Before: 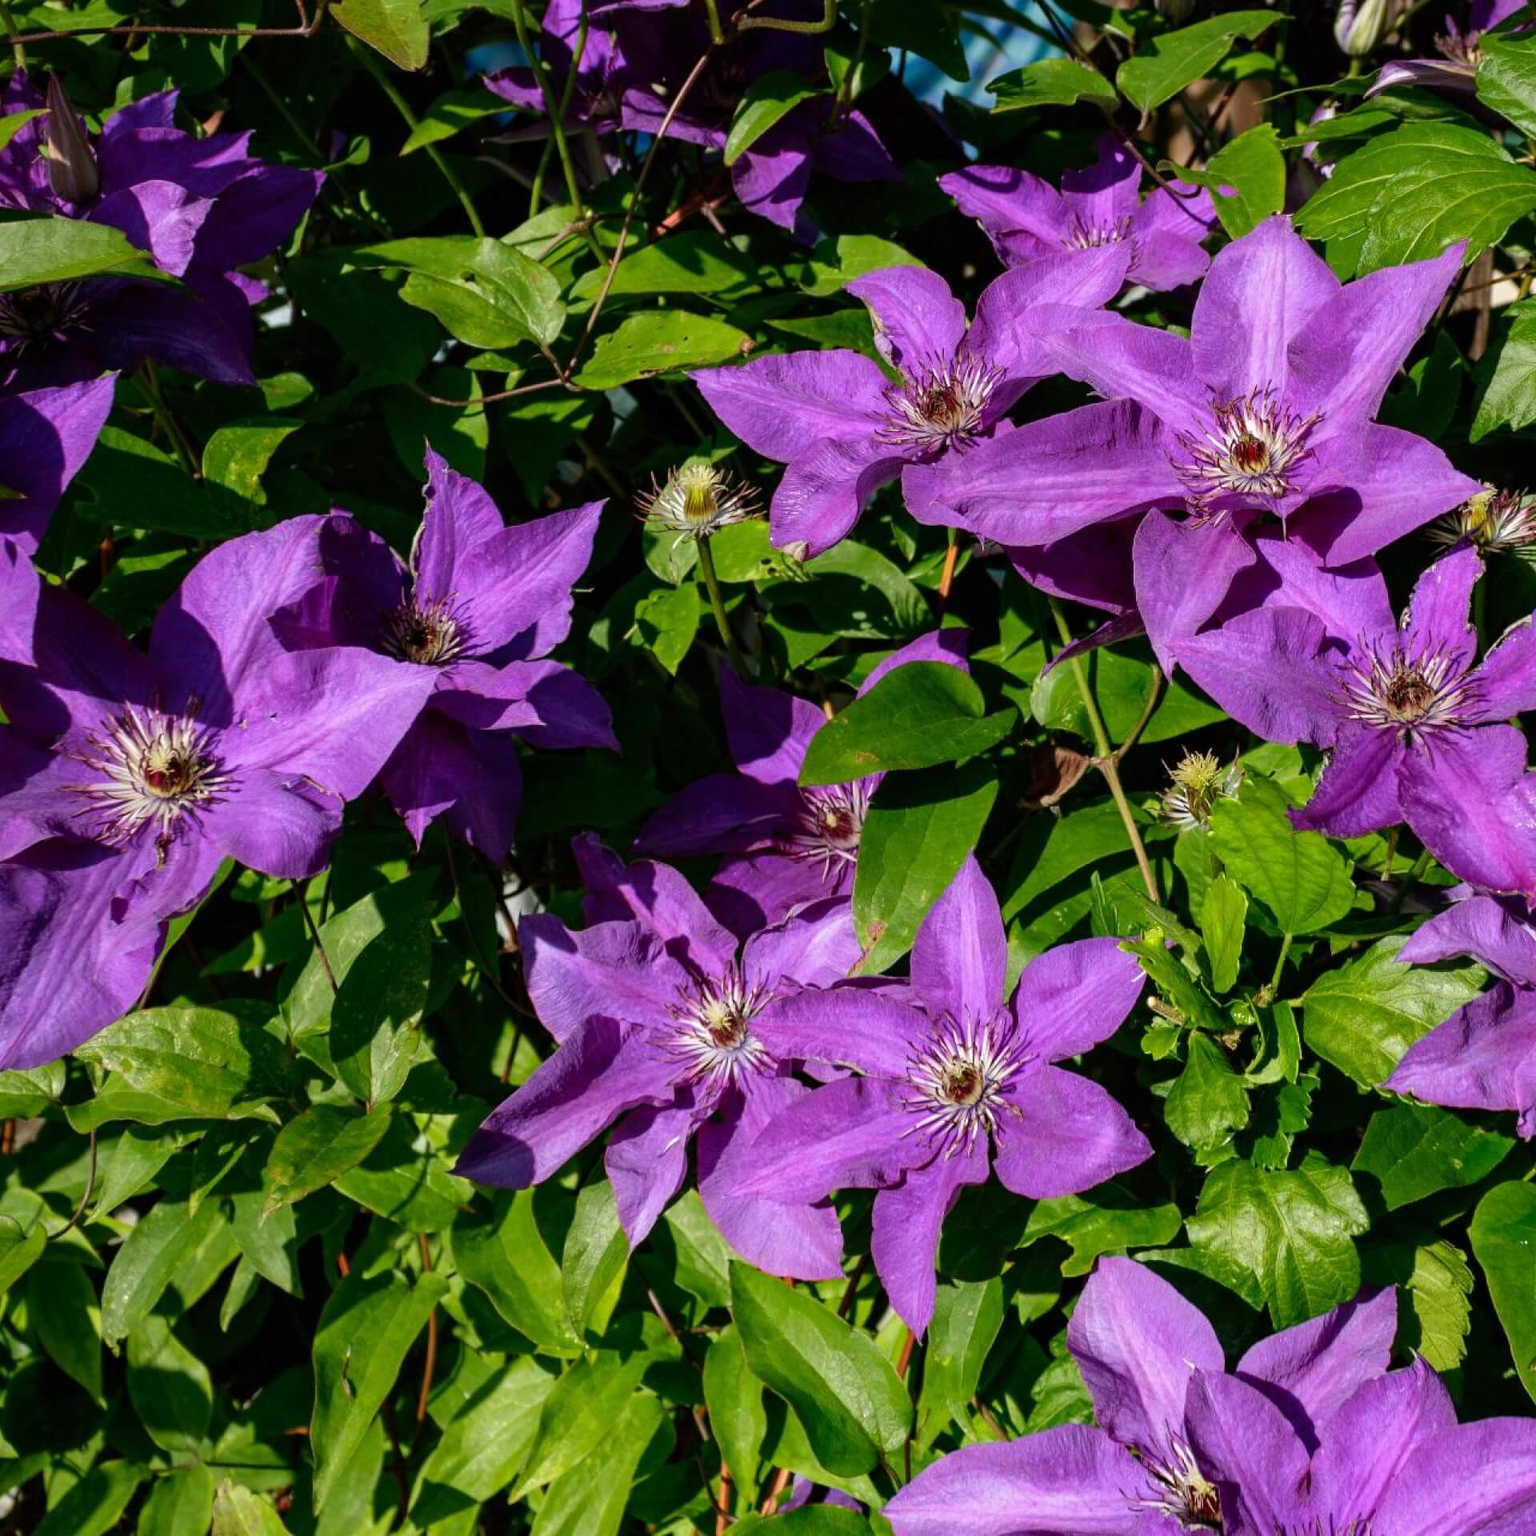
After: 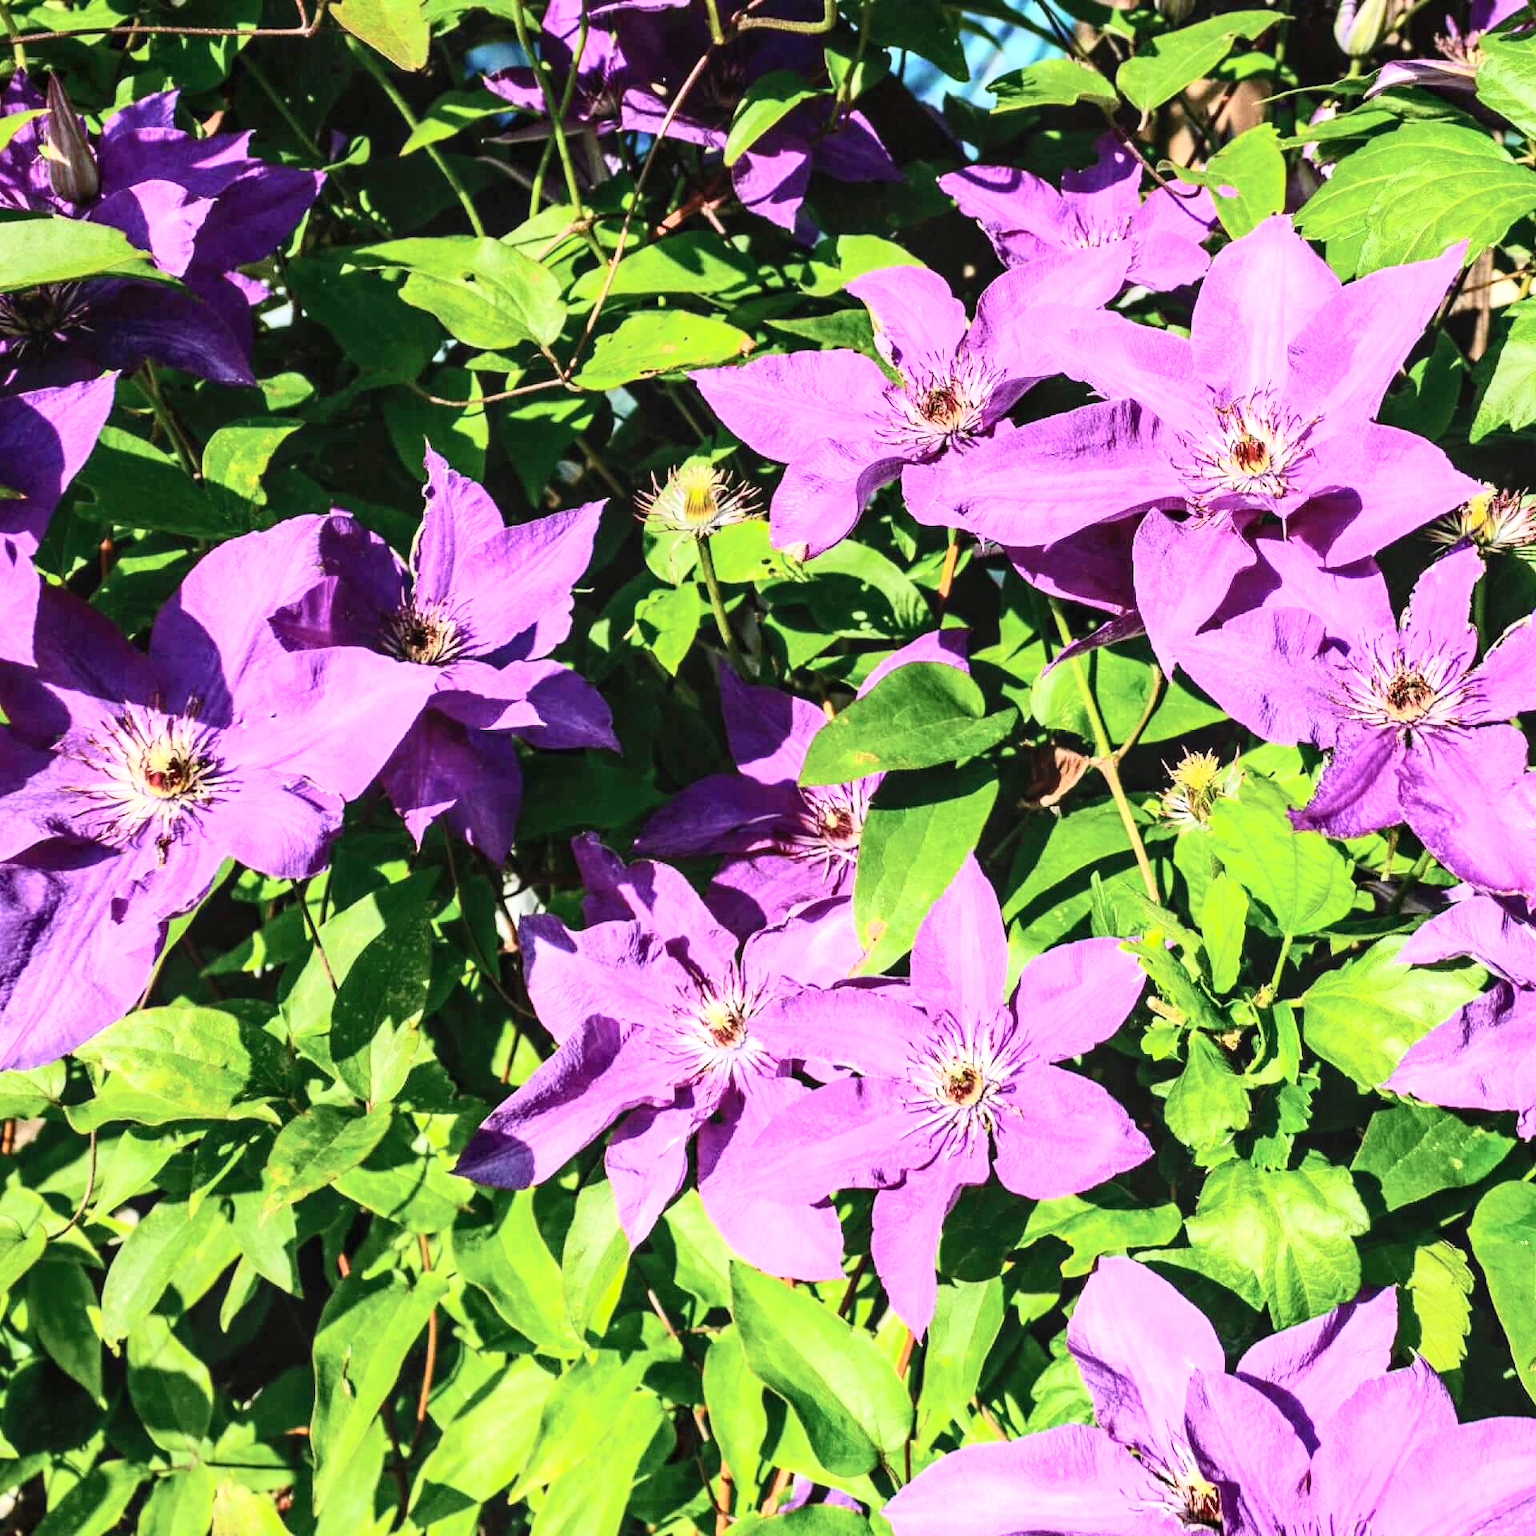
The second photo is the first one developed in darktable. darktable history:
exposure: black level correction 0, exposure 1.103 EV, compensate highlight preservation false
local contrast: on, module defaults
tone curve: curves: ch0 [(0, 0) (0.003, 0.003) (0.011, 0.013) (0.025, 0.029) (0.044, 0.052) (0.069, 0.081) (0.1, 0.116) (0.136, 0.158) (0.177, 0.207) (0.224, 0.268) (0.277, 0.373) (0.335, 0.465) (0.399, 0.565) (0.468, 0.674) (0.543, 0.79) (0.623, 0.853) (0.709, 0.918) (0.801, 0.956) (0.898, 0.977) (1, 1)], color space Lab, independent channels, preserve colors none
